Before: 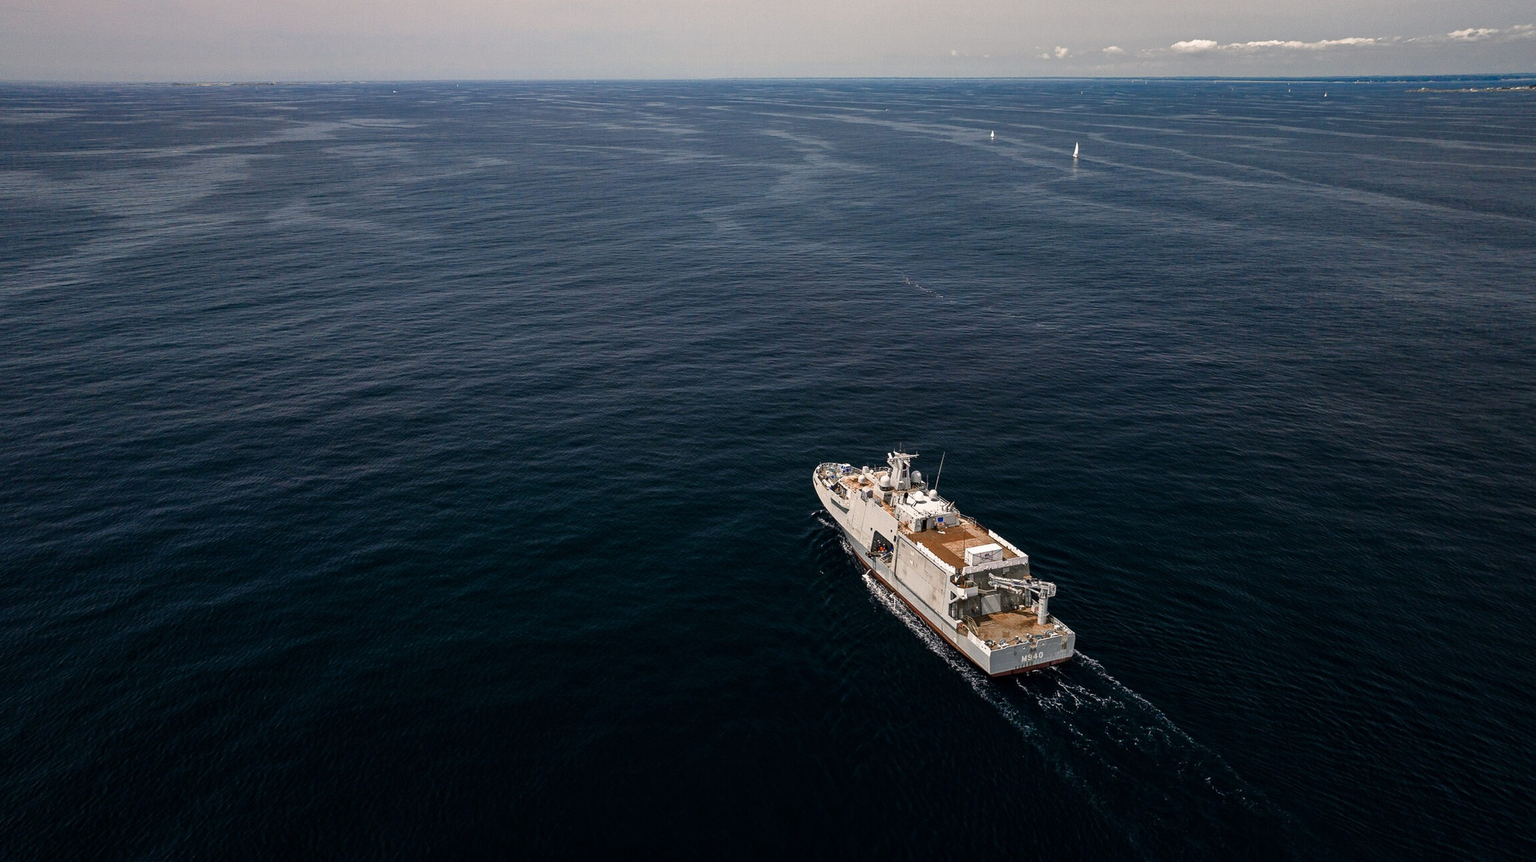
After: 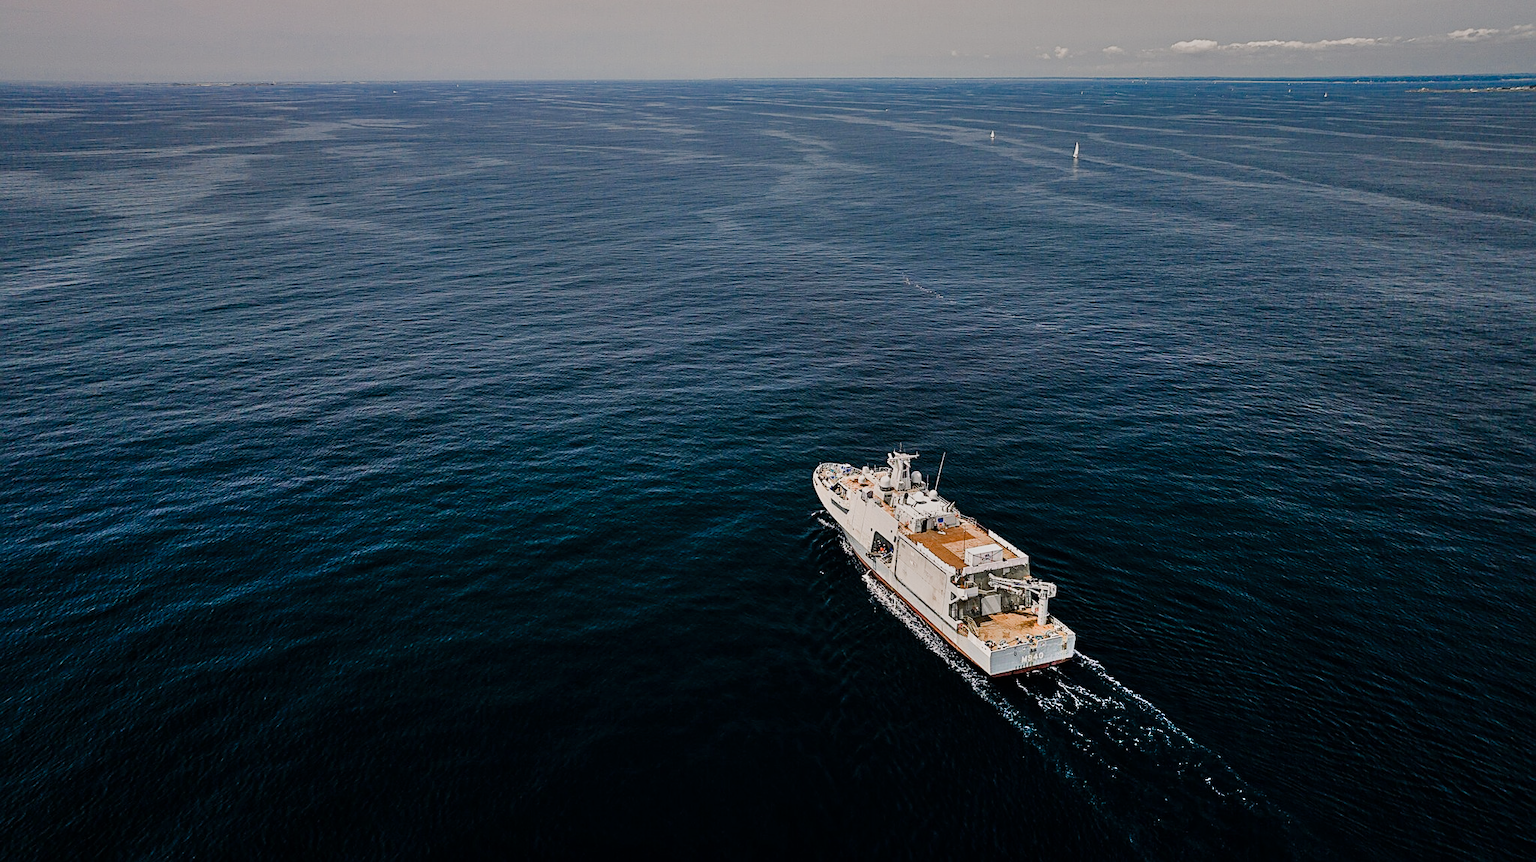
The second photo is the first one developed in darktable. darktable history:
color balance rgb: shadows lift › chroma 1%, shadows lift › hue 113°, highlights gain › chroma 0.2%, highlights gain › hue 333°, perceptual saturation grading › global saturation 20%, perceptual saturation grading › highlights -50%, perceptual saturation grading › shadows 25%, contrast -10%
shadows and highlights: shadows 52.42, soften with gaussian
filmic rgb: black relative exposure -7.65 EV, white relative exposure 4.56 EV, hardness 3.61
sharpen: on, module defaults
